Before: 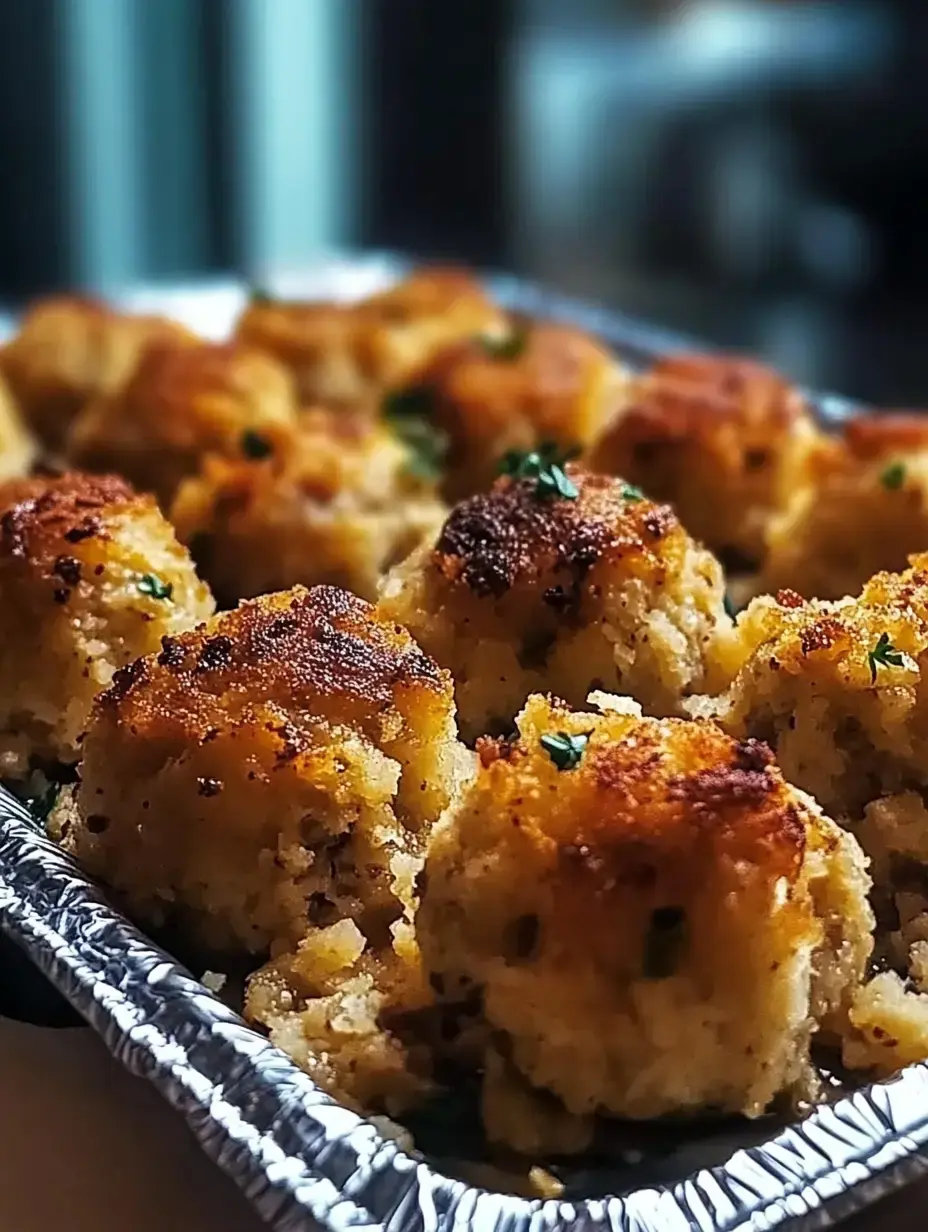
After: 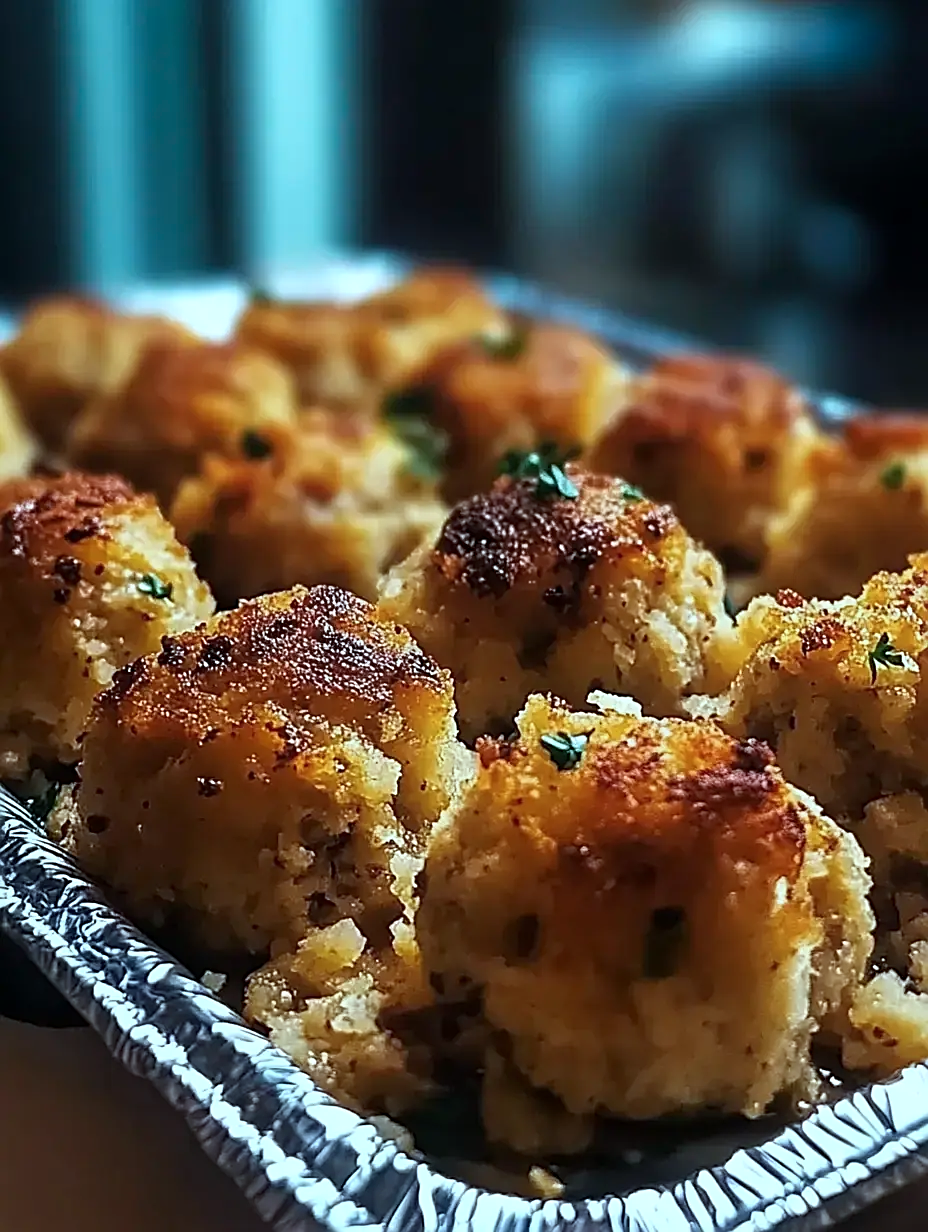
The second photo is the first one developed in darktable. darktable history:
shadows and highlights: shadows -39.29, highlights 64.65, soften with gaussian
color correction: highlights a* -9.96, highlights b* -9.97
sharpen: on, module defaults
